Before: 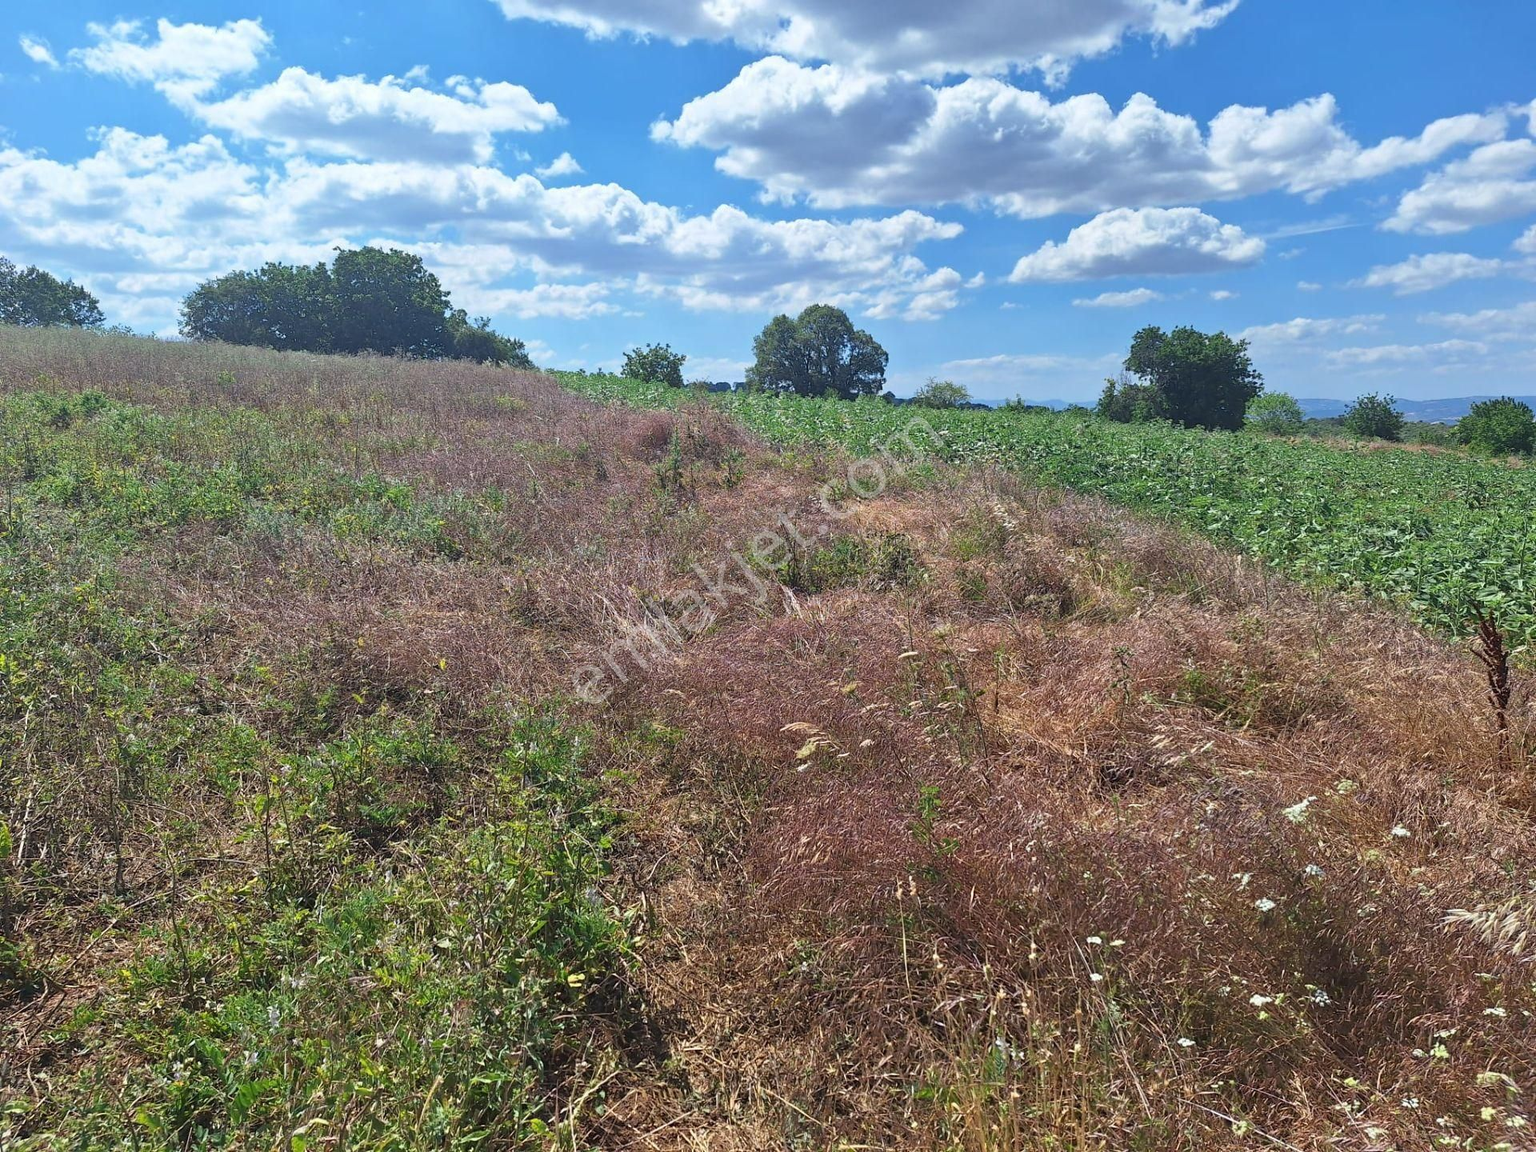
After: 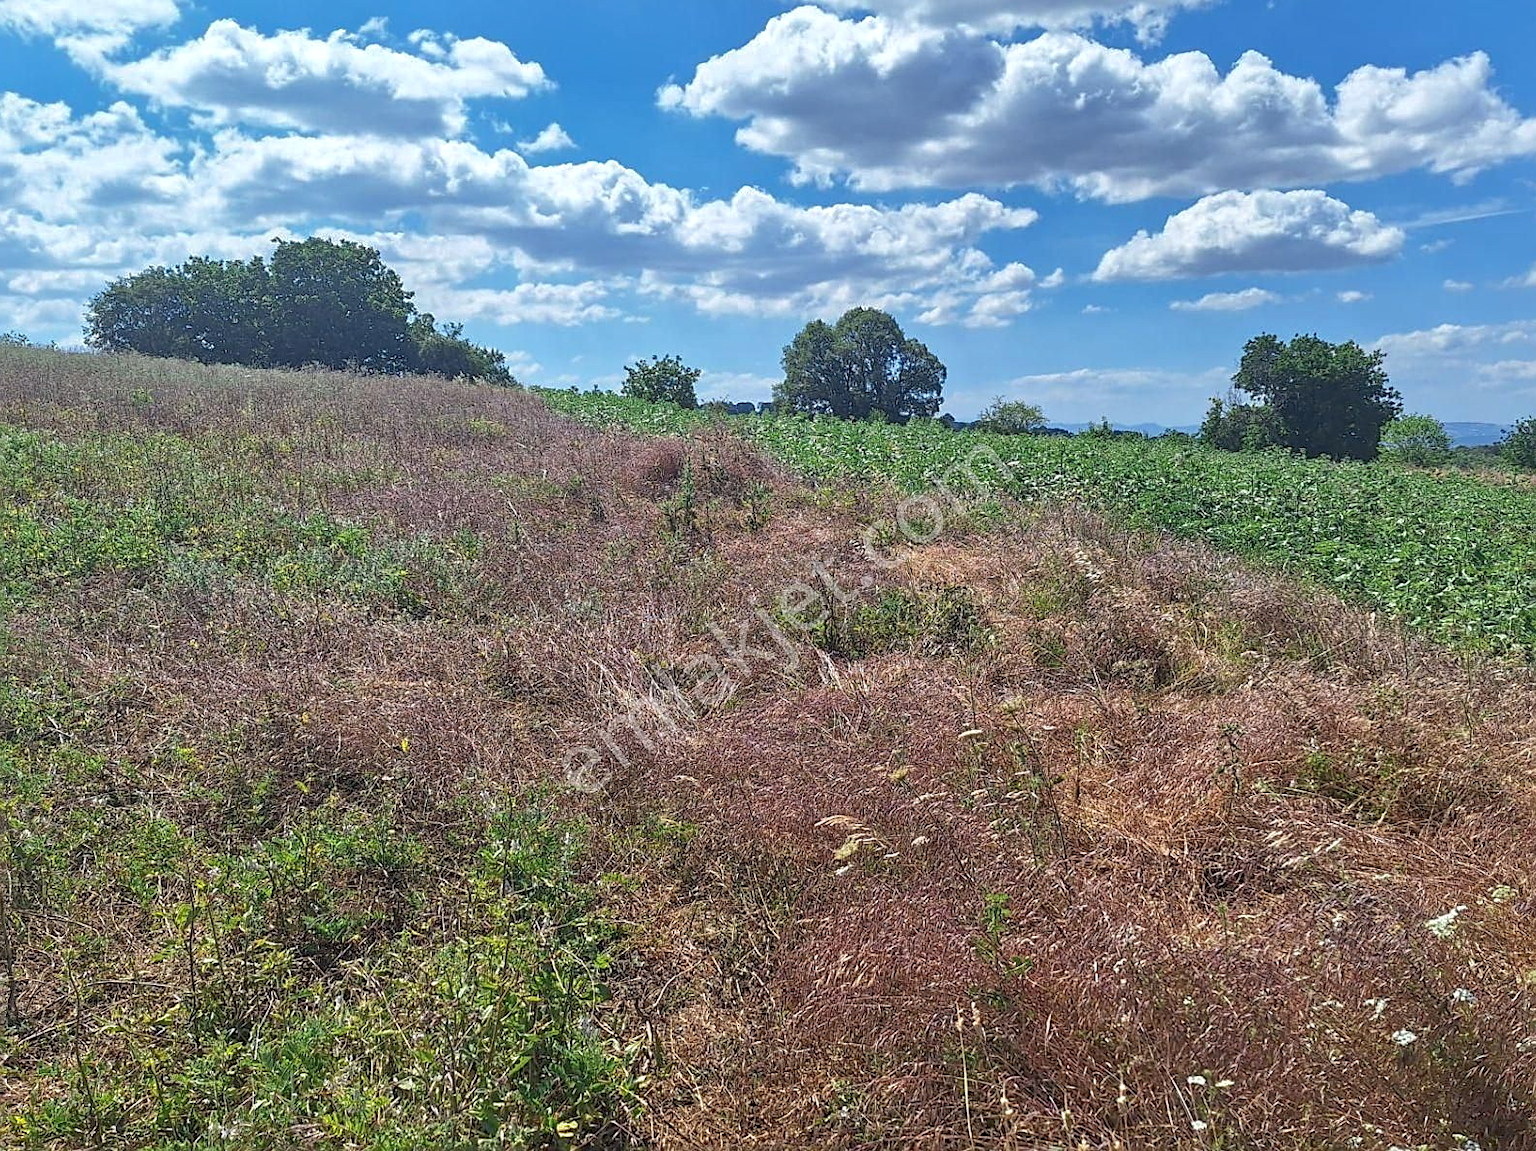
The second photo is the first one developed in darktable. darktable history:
crop and rotate: left 7.148%, top 4.452%, right 10.508%, bottom 13.268%
sharpen: on, module defaults
shadows and highlights: on, module defaults
local contrast: on, module defaults
